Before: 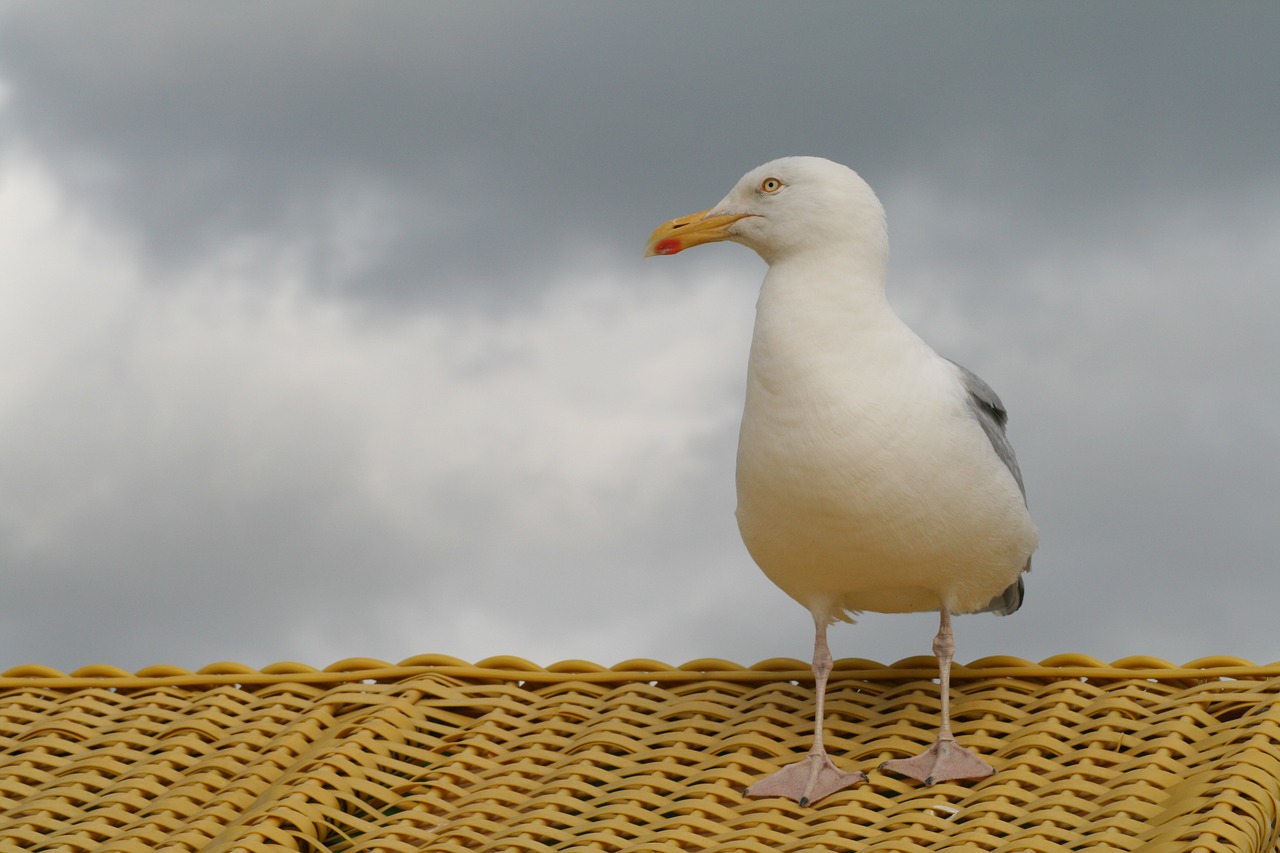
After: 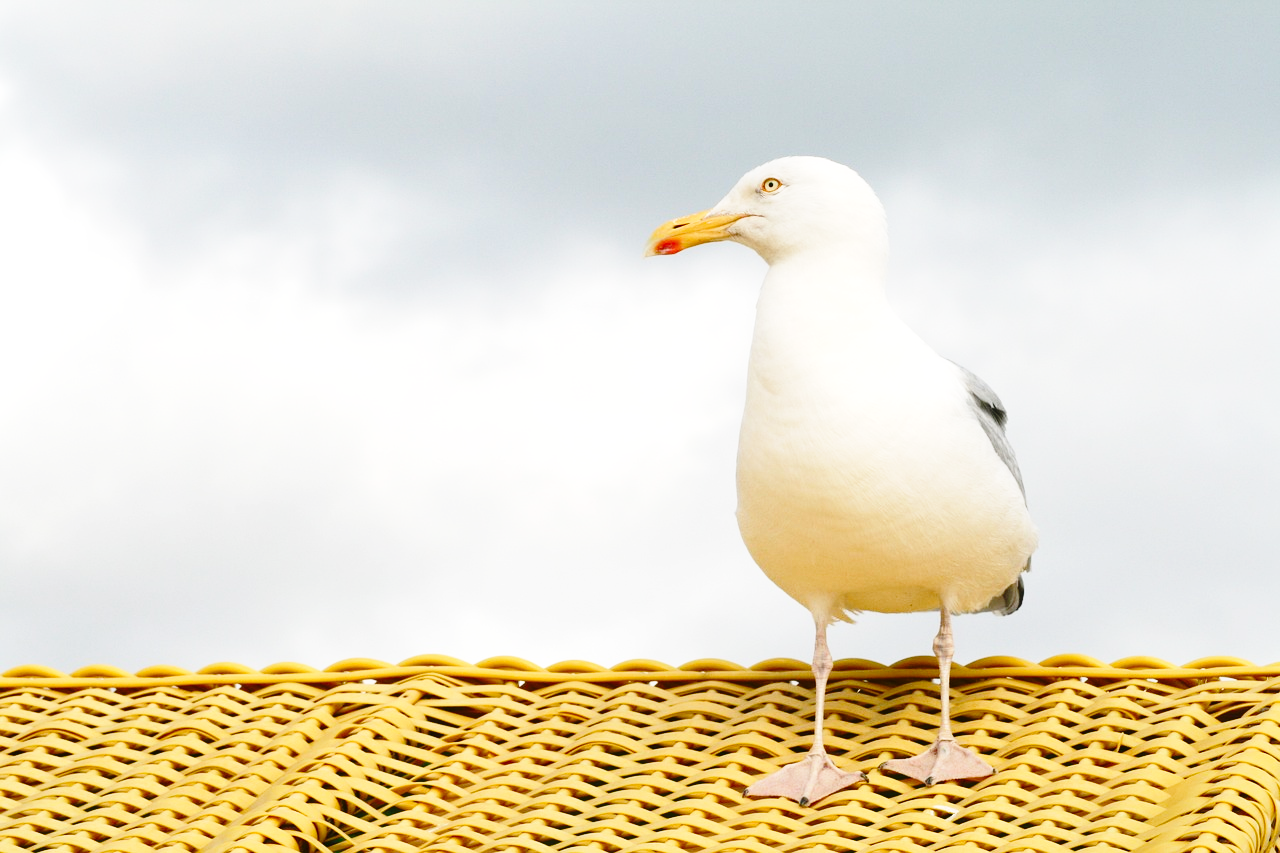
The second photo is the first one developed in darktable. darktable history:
base curve: curves: ch0 [(0, 0) (0.032, 0.037) (0.105, 0.228) (0.435, 0.76) (0.856, 0.983) (1, 1)], preserve colors none
tone curve: curves: ch0 [(0, 0) (0.003, 0.002) (0.011, 0.009) (0.025, 0.022) (0.044, 0.041) (0.069, 0.059) (0.1, 0.082) (0.136, 0.106) (0.177, 0.138) (0.224, 0.179) (0.277, 0.226) (0.335, 0.28) (0.399, 0.342) (0.468, 0.413) (0.543, 0.493) (0.623, 0.591) (0.709, 0.699) (0.801, 0.804) (0.898, 0.899) (1, 1)], color space Lab, independent channels, preserve colors none
exposure: black level correction 0, exposure 0.698 EV, compensate highlight preservation false
